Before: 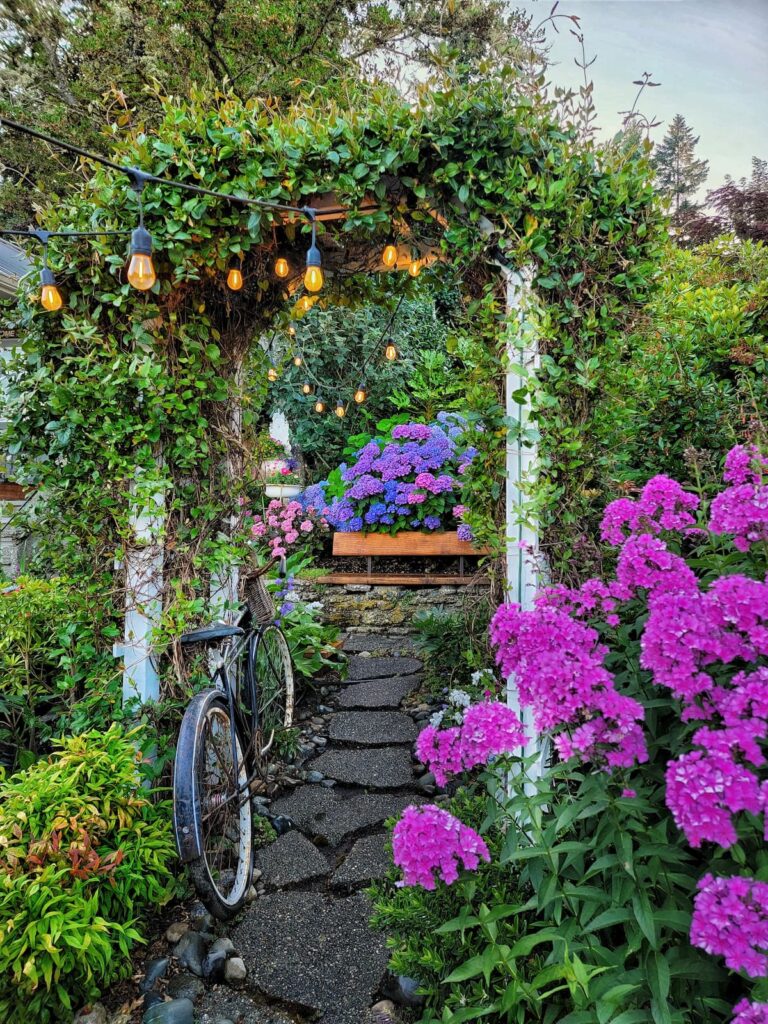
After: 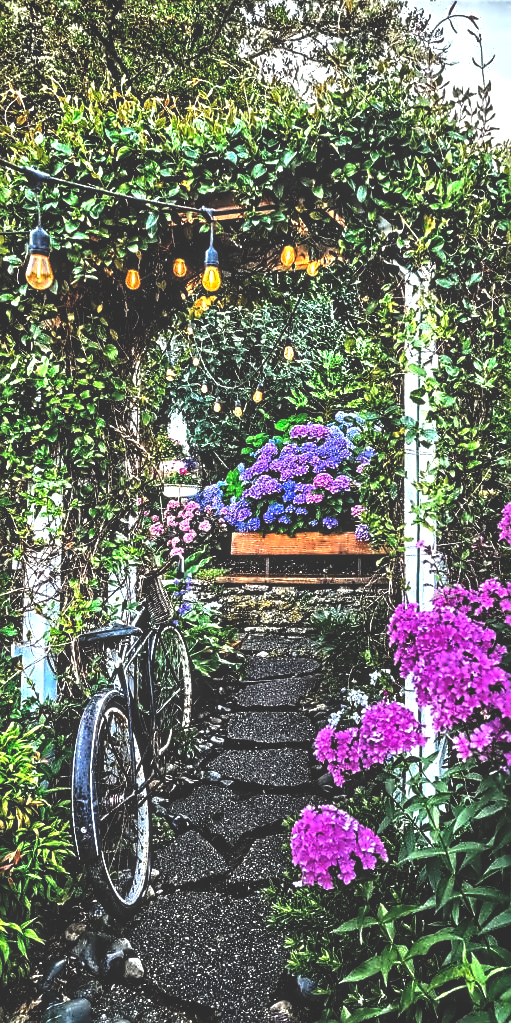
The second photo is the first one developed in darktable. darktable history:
contrast equalizer: octaves 7, y [[0.5, 0.542, 0.583, 0.625, 0.667, 0.708], [0.5 ×6], [0.5 ×6], [0, 0.033, 0.067, 0.1, 0.133, 0.167], [0, 0.05, 0.1, 0.15, 0.2, 0.25]]
color balance: mode lift, gamma, gain (sRGB), lift [0.97, 1, 1, 1], gamma [1.03, 1, 1, 1]
rgb curve: curves: ch0 [(0, 0.186) (0.314, 0.284) (0.775, 0.708) (1, 1)], compensate middle gray true, preserve colors none
crop and rotate: left 13.409%, right 19.924%
local contrast: on, module defaults
tone equalizer: -8 EV -0.75 EV, -7 EV -0.7 EV, -6 EV -0.6 EV, -5 EV -0.4 EV, -3 EV 0.4 EV, -2 EV 0.6 EV, -1 EV 0.7 EV, +0 EV 0.75 EV, edges refinement/feathering 500, mask exposure compensation -1.57 EV, preserve details no
white balance: emerald 1
sharpen: on, module defaults
